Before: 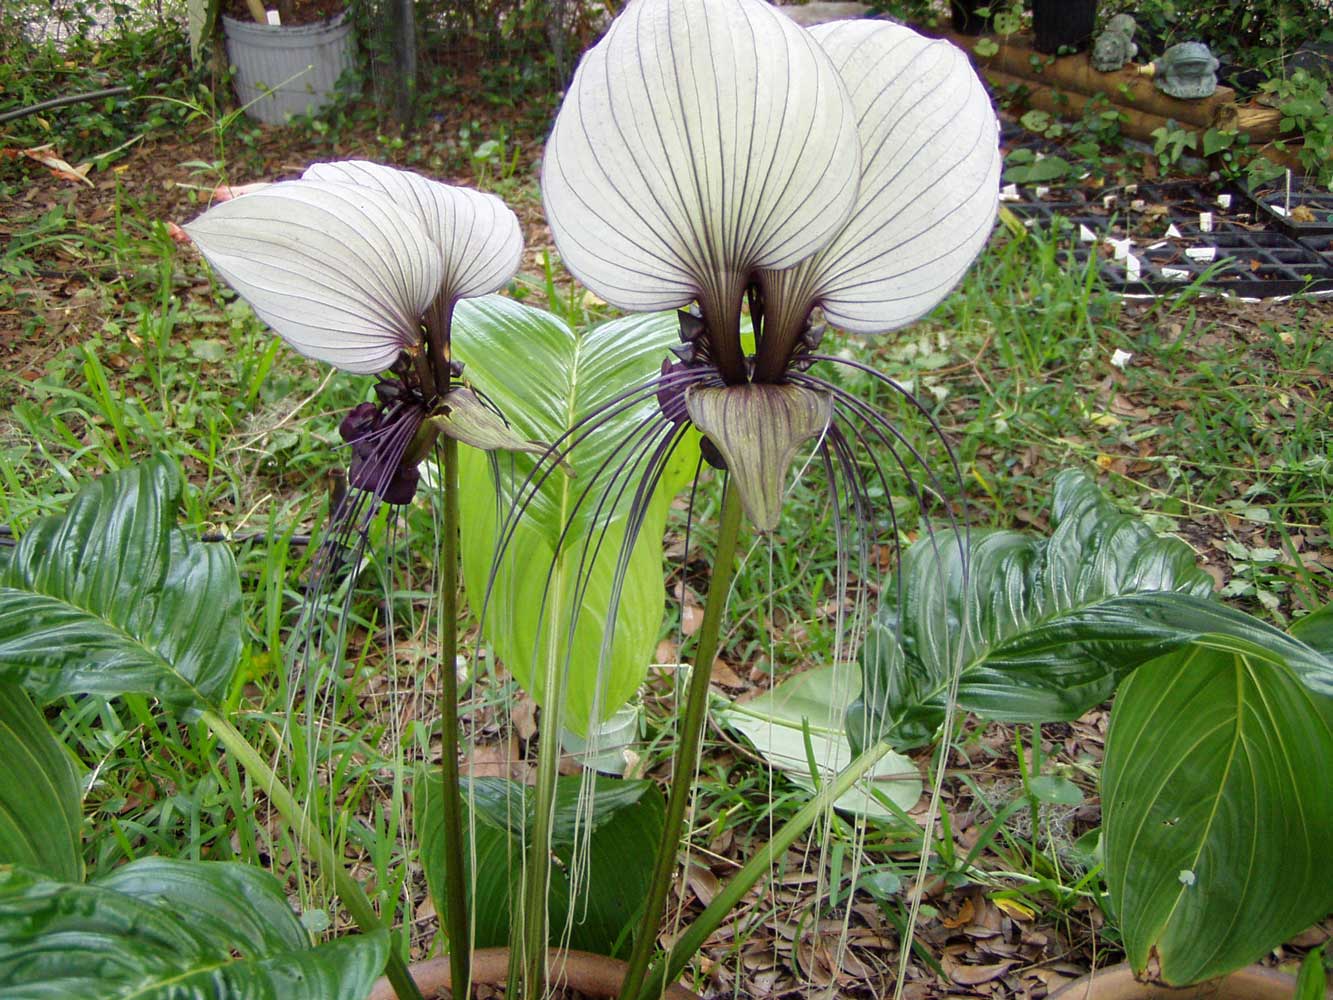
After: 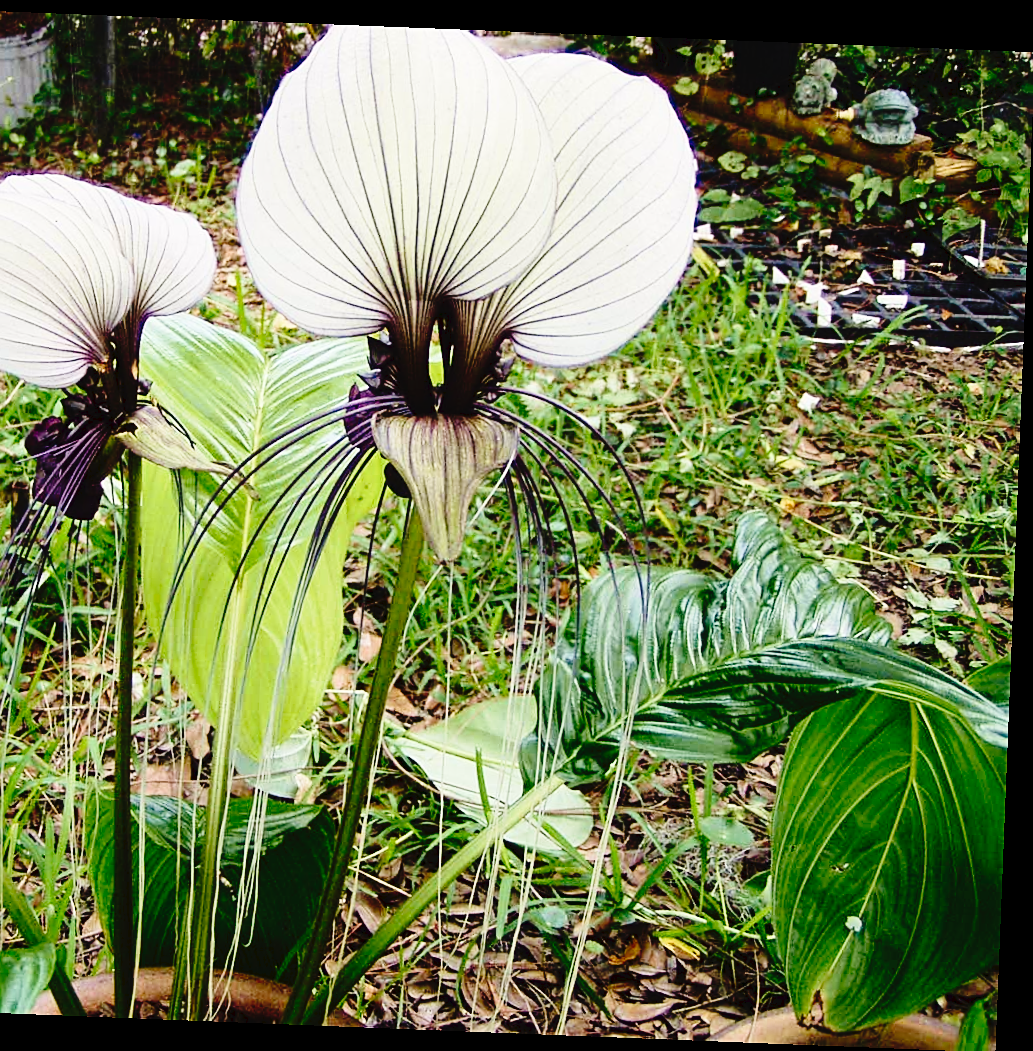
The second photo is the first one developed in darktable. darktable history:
crop and rotate: left 24.6%
exposure: exposure -0.21 EV, compensate highlight preservation false
velvia: on, module defaults
tone curve: curves: ch0 [(0, 0) (0.003, 0.03) (0.011, 0.03) (0.025, 0.033) (0.044, 0.035) (0.069, 0.04) (0.1, 0.046) (0.136, 0.052) (0.177, 0.08) (0.224, 0.121) (0.277, 0.225) (0.335, 0.343) (0.399, 0.456) (0.468, 0.555) (0.543, 0.647) (0.623, 0.732) (0.709, 0.808) (0.801, 0.886) (0.898, 0.947) (1, 1)], preserve colors none
sharpen: on, module defaults
white balance: red 1.009, blue 0.985
rotate and perspective: rotation 2.27°, automatic cropping off
contrast brightness saturation: contrast 0.24, brightness 0.09
